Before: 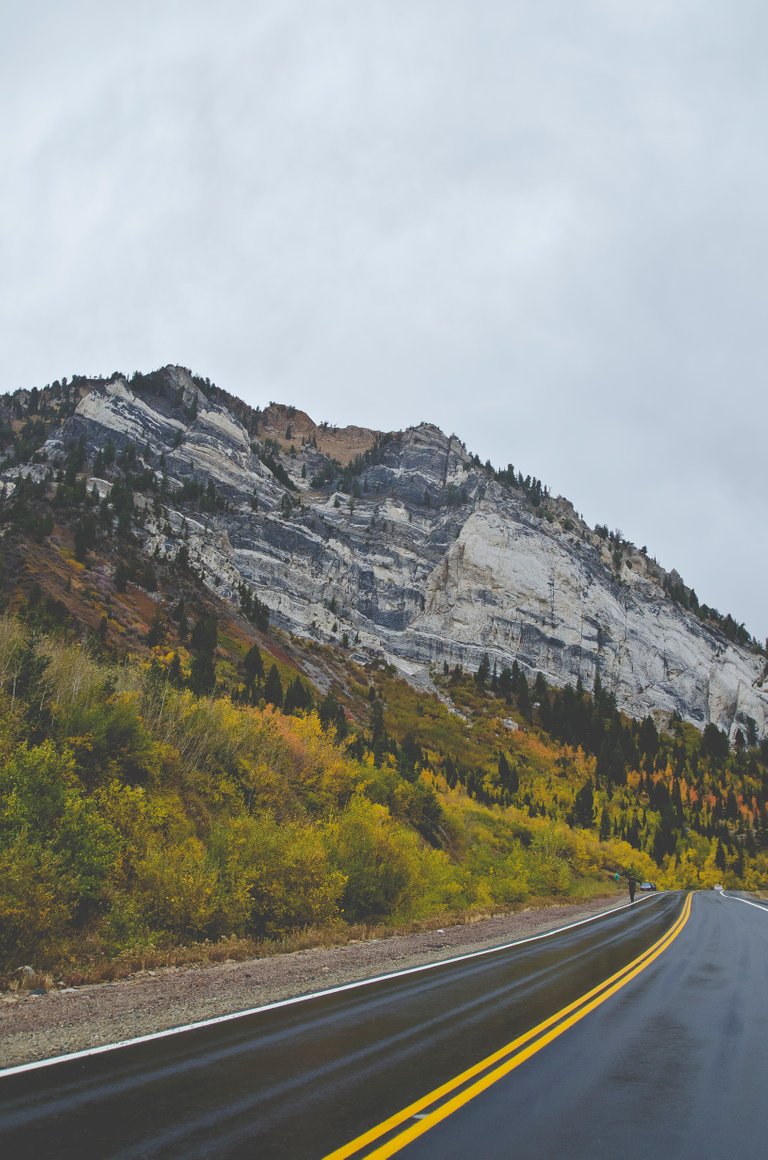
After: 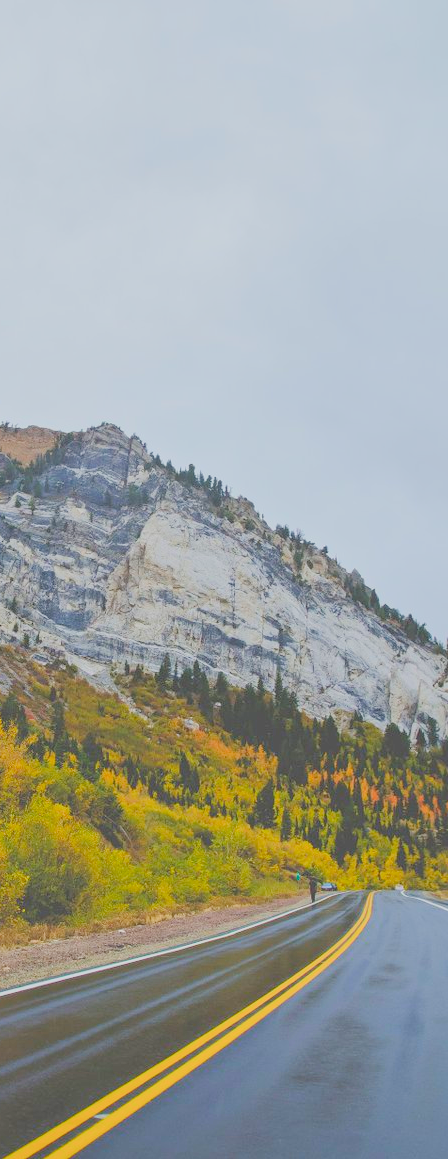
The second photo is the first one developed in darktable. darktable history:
color balance rgb: perceptual saturation grading › global saturation 0.297%, global vibrance 25.23%
crop: left 41.575%
filmic rgb: black relative exposure -7.13 EV, white relative exposure 5.38 EV, threshold 2.98 EV, hardness 3.03, color science v5 (2021), contrast in shadows safe, contrast in highlights safe, enable highlight reconstruction true
shadows and highlights: shadows -20.24, white point adjustment -1.83, highlights -35.18
levels: levels [0, 0.397, 0.955]
tone curve: curves: ch0 [(0, 0) (0.003, 0.003) (0.011, 0.011) (0.025, 0.026) (0.044, 0.046) (0.069, 0.071) (0.1, 0.103) (0.136, 0.14) (0.177, 0.183) (0.224, 0.231) (0.277, 0.286) (0.335, 0.346) (0.399, 0.412) (0.468, 0.483) (0.543, 0.56) (0.623, 0.643) (0.709, 0.732) (0.801, 0.826) (0.898, 0.917) (1, 1)], preserve colors none
